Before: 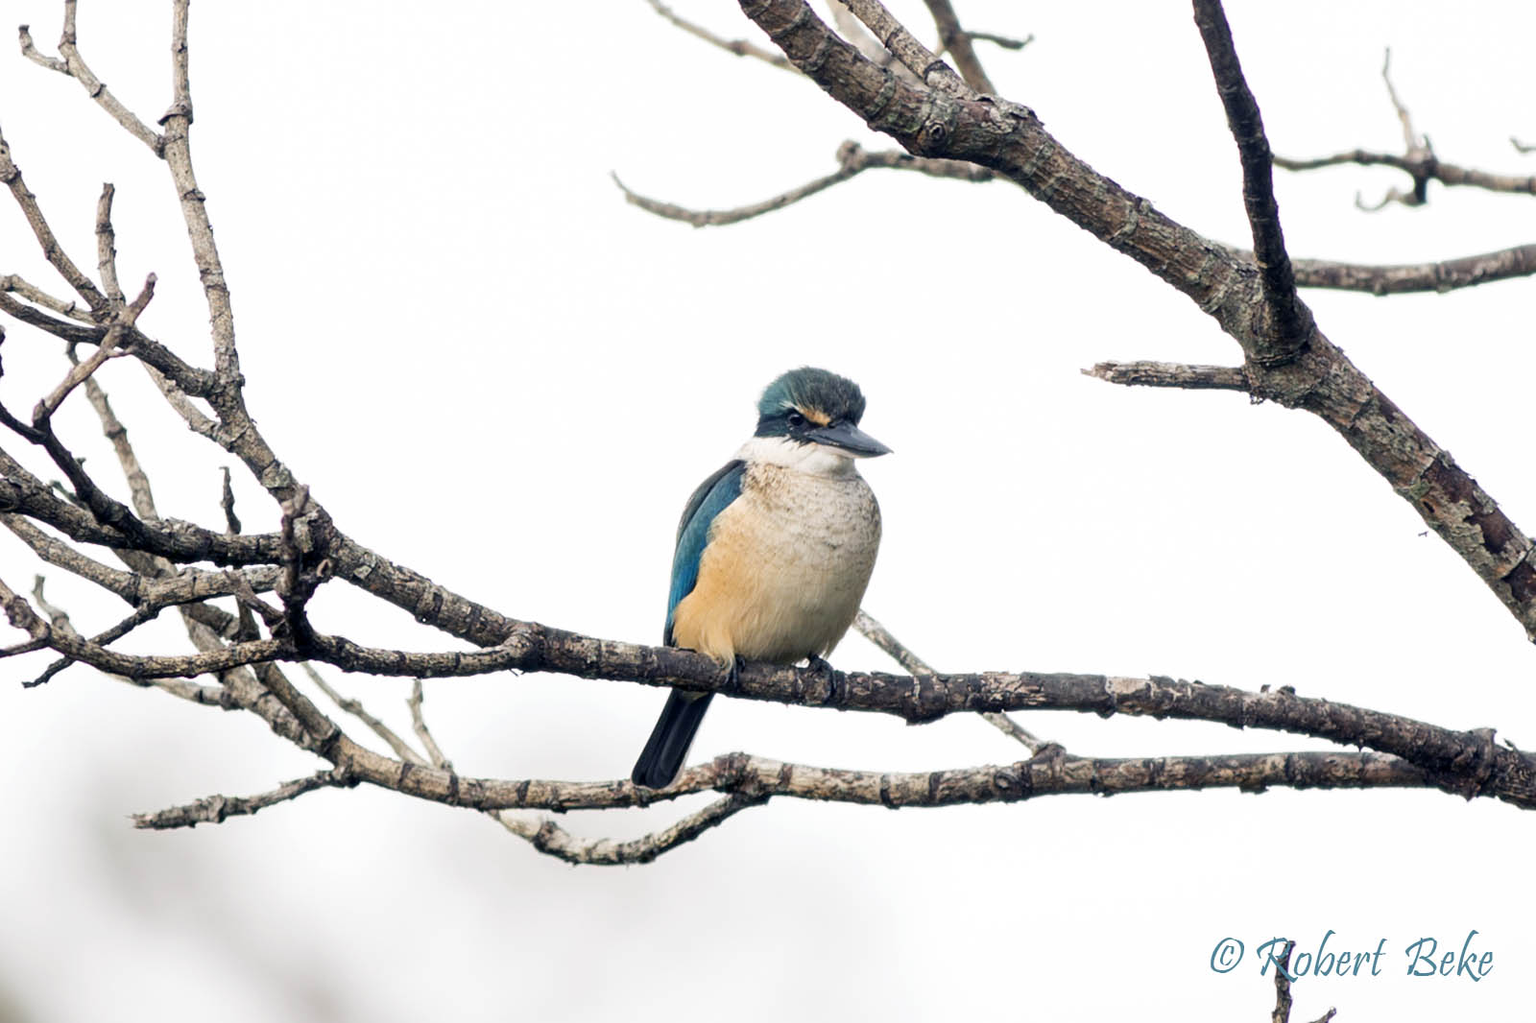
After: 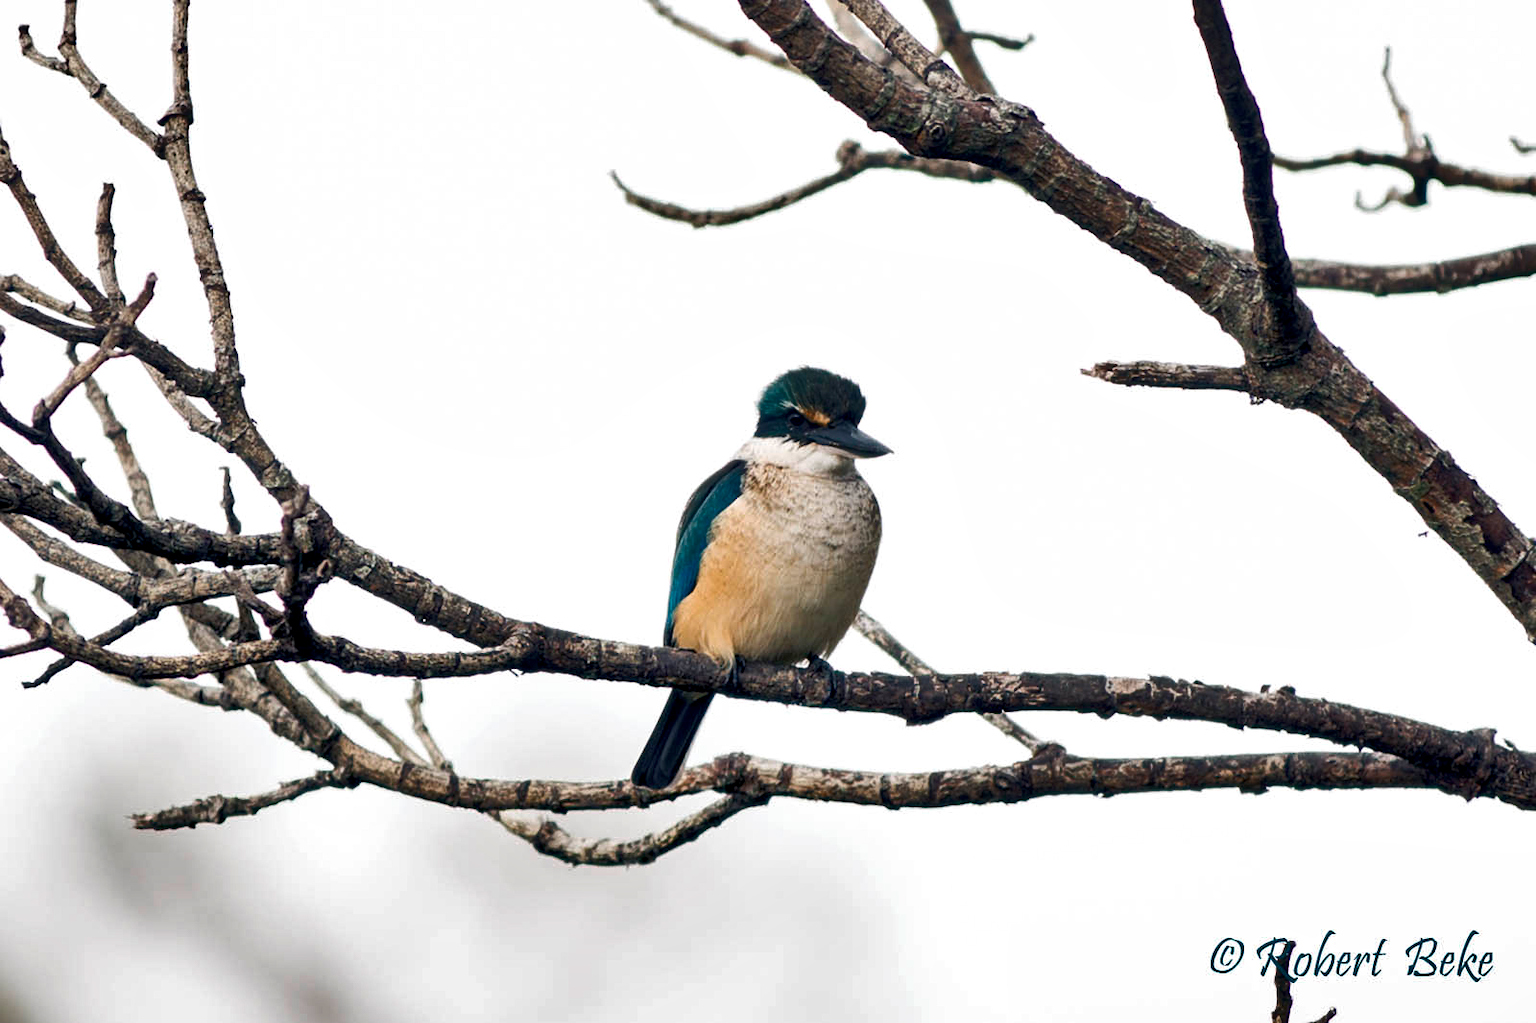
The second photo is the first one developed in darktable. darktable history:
local contrast: highlights 100%, shadows 100%, detail 120%, midtone range 0.2
shadows and highlights: shadows 40, highlights -54, highlights color adjustment 46%, low approximation 0.01, soften with gaussian
